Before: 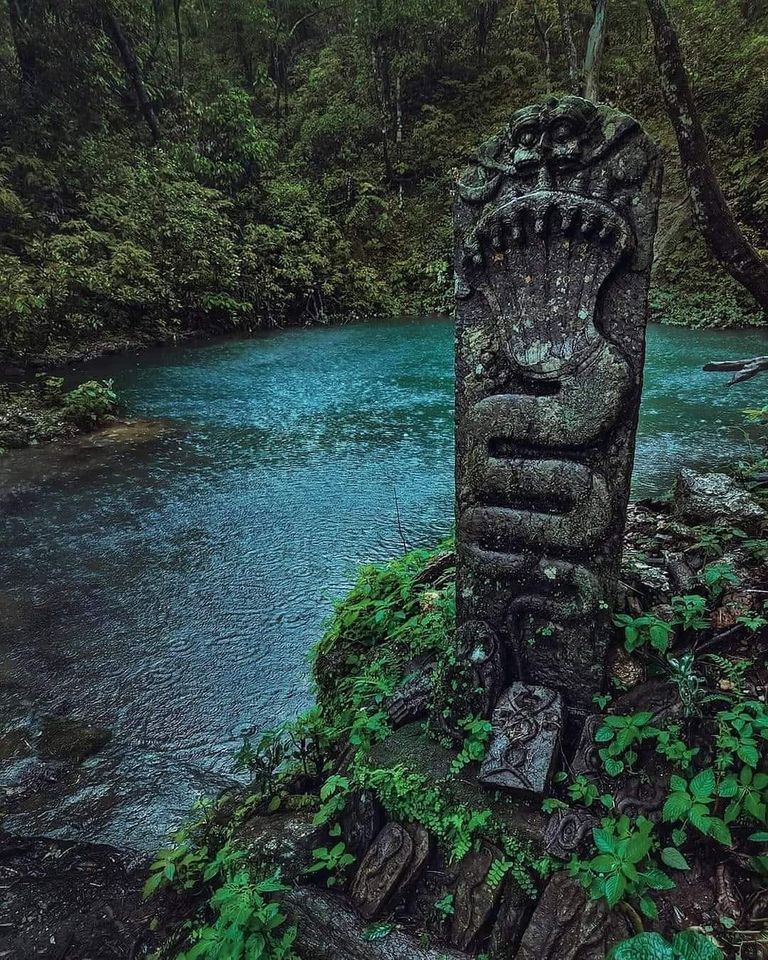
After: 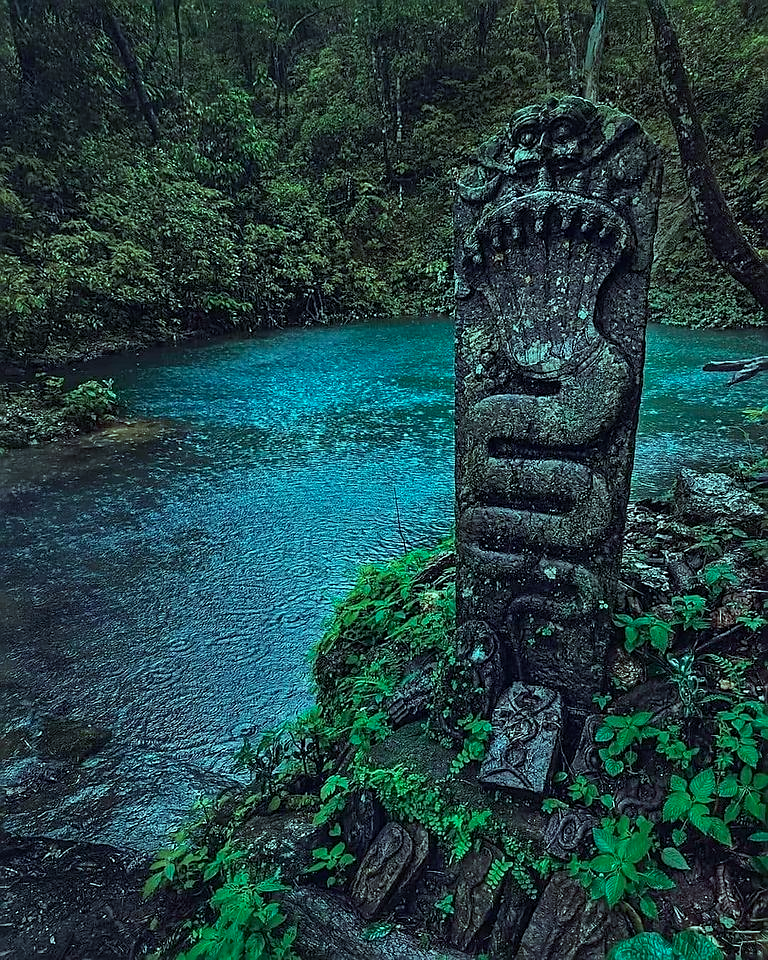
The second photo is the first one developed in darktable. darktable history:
color balance rgb: shadows lift › chroma 7.23%, shadows lift › hue 246.48°, highlights gain › chroma 5.38%, highlights gain › hue 196.93°, white fulcrum 1 EV
sharpen: on, module defaults
